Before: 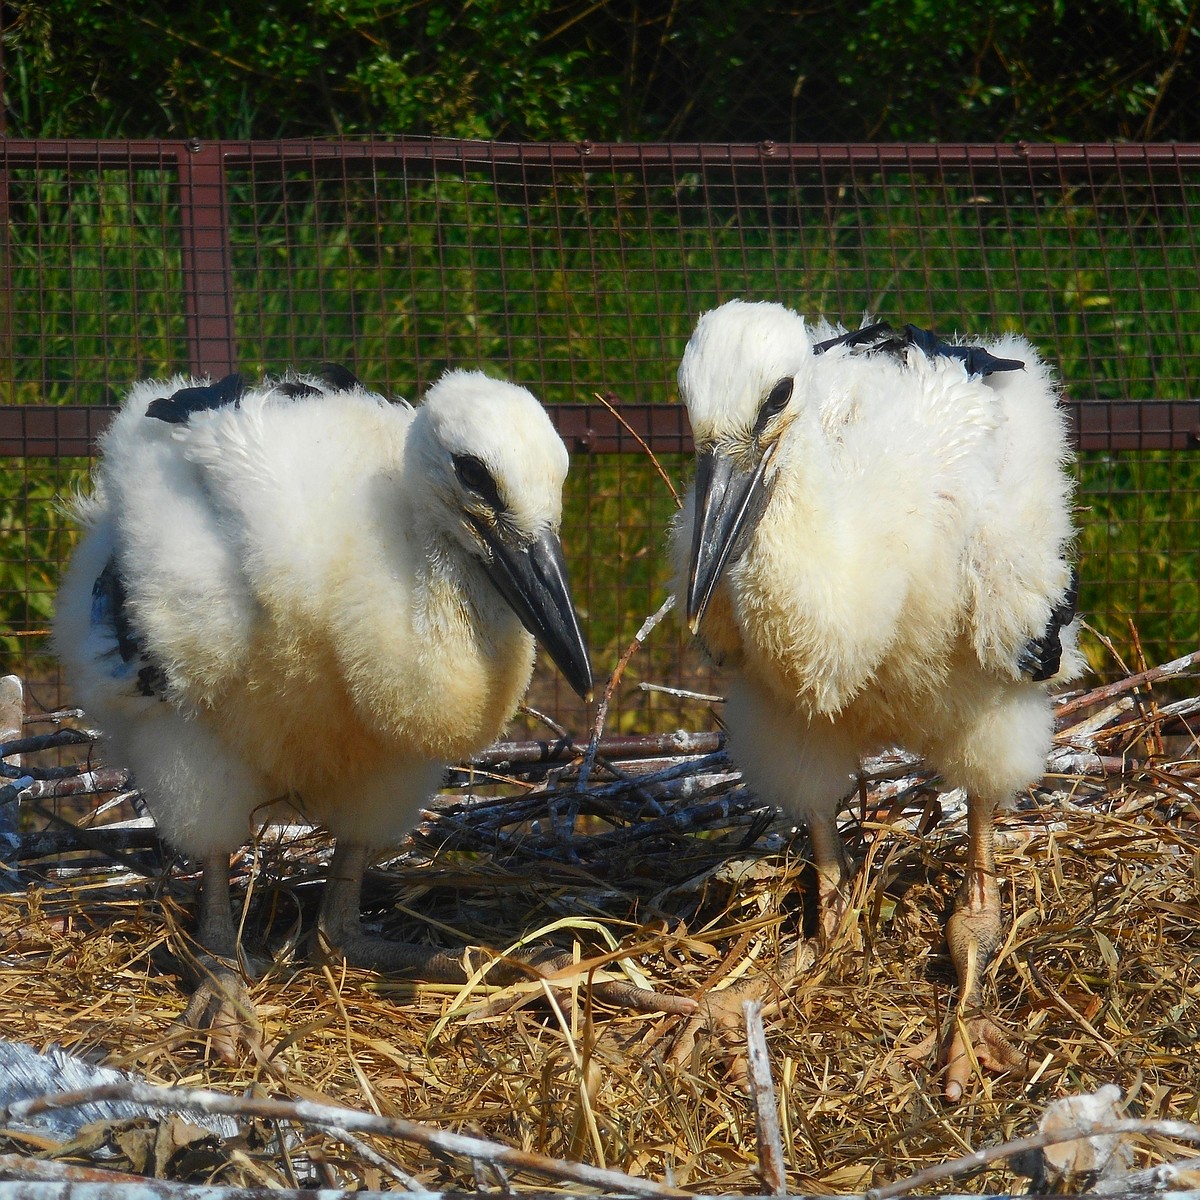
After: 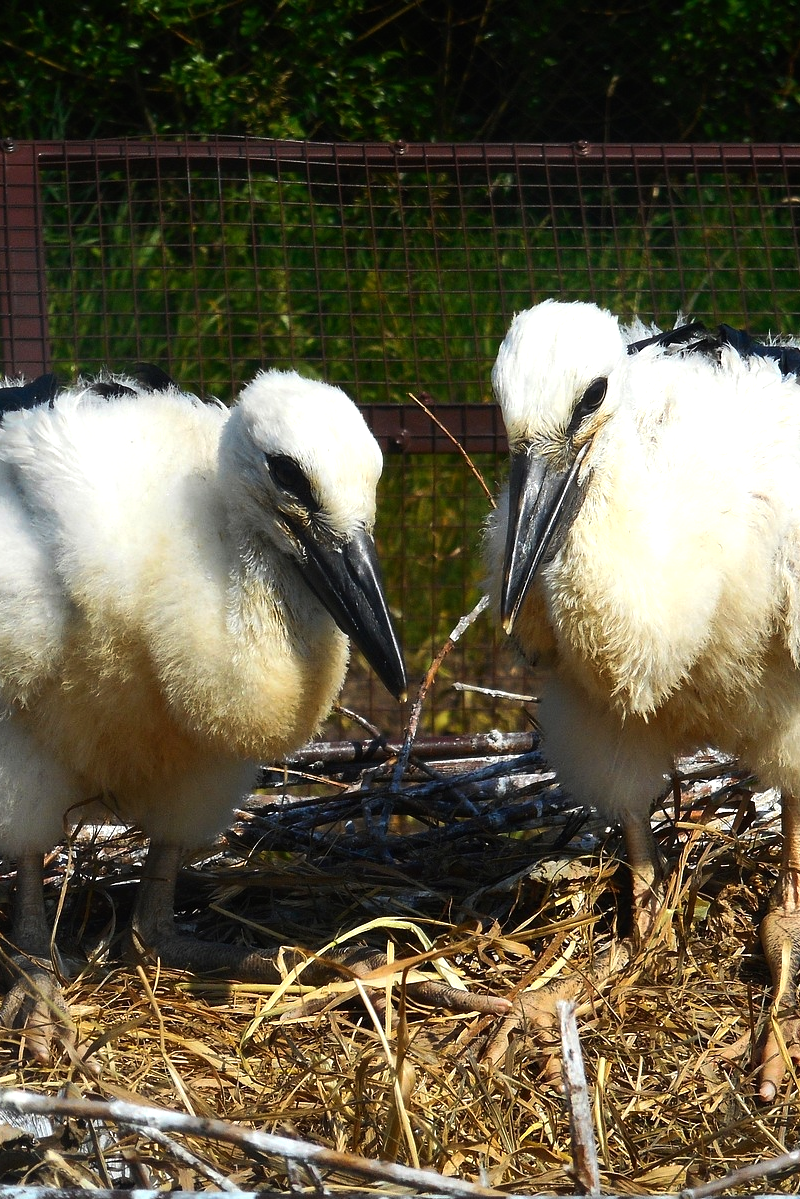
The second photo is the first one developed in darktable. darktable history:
tone equalizer: -8 EV -0.75 EV, -7 EV -0.7 EV, -6 EV -0.6 EV, -5 EV -0.4 EV, -3 EV 0.4 EV, -2 EV 0.6 EV, -1 EV 0.7 EV, +0 EV 0.75 EV, edges refinement/feathering 500, mask exposure compensation -1.57 EV, preserve details no
white balance: emerald 1
crop and rotate: left 15.546%, right 17.787%
exposure: exposure -0.153 EV, compensate highlight preservation false
